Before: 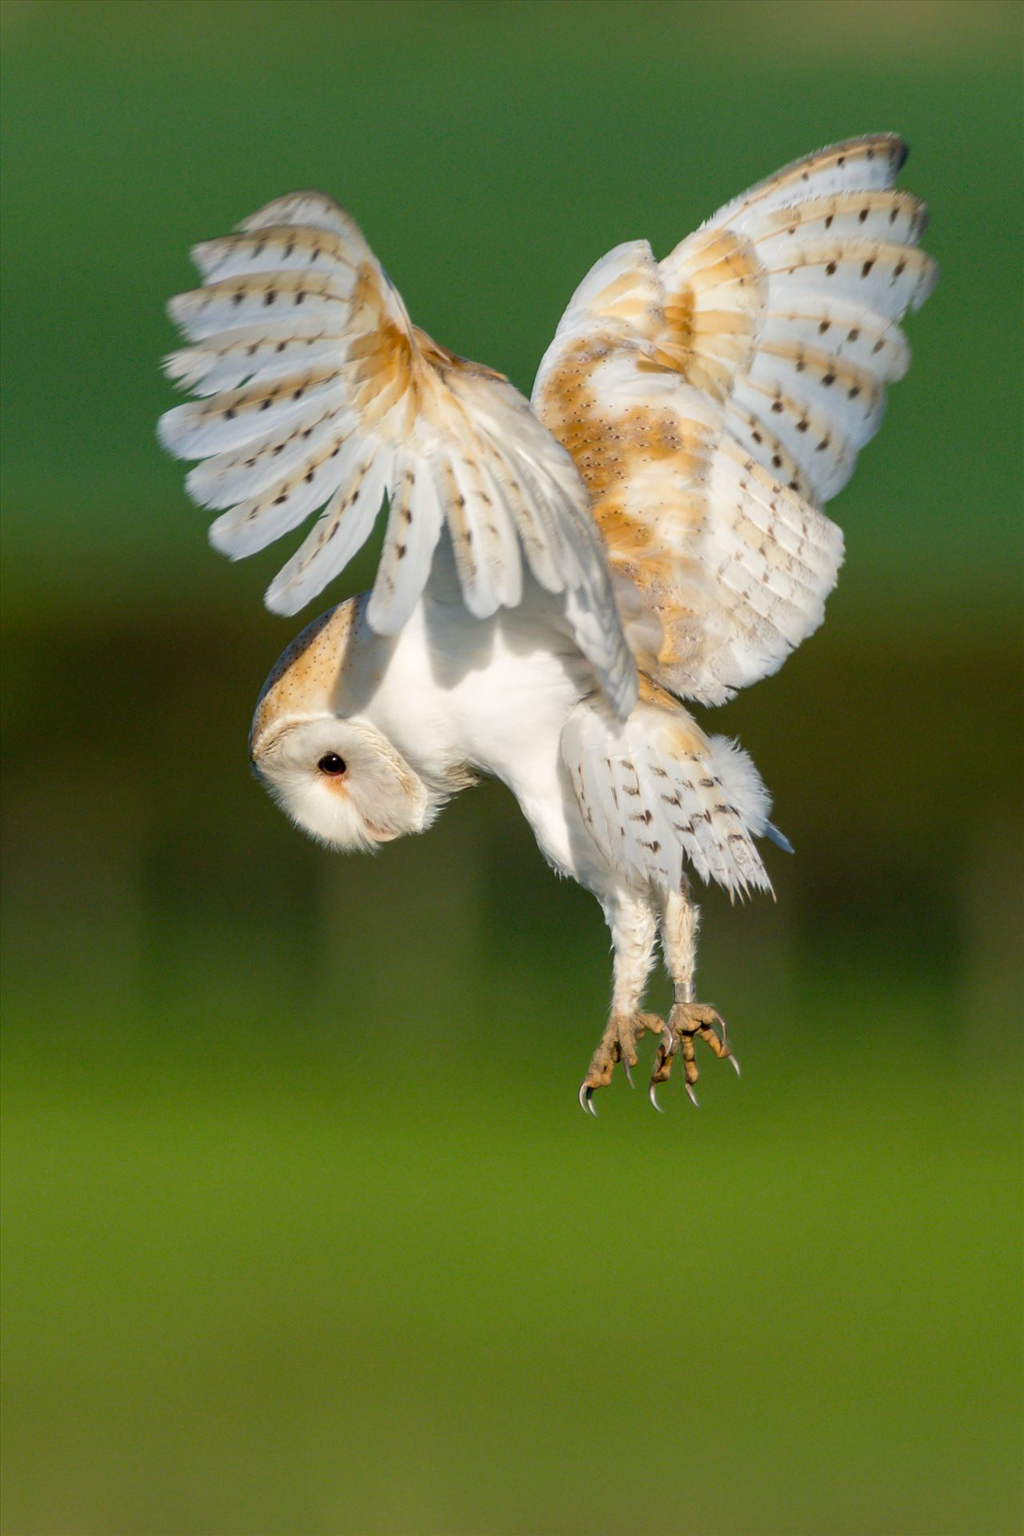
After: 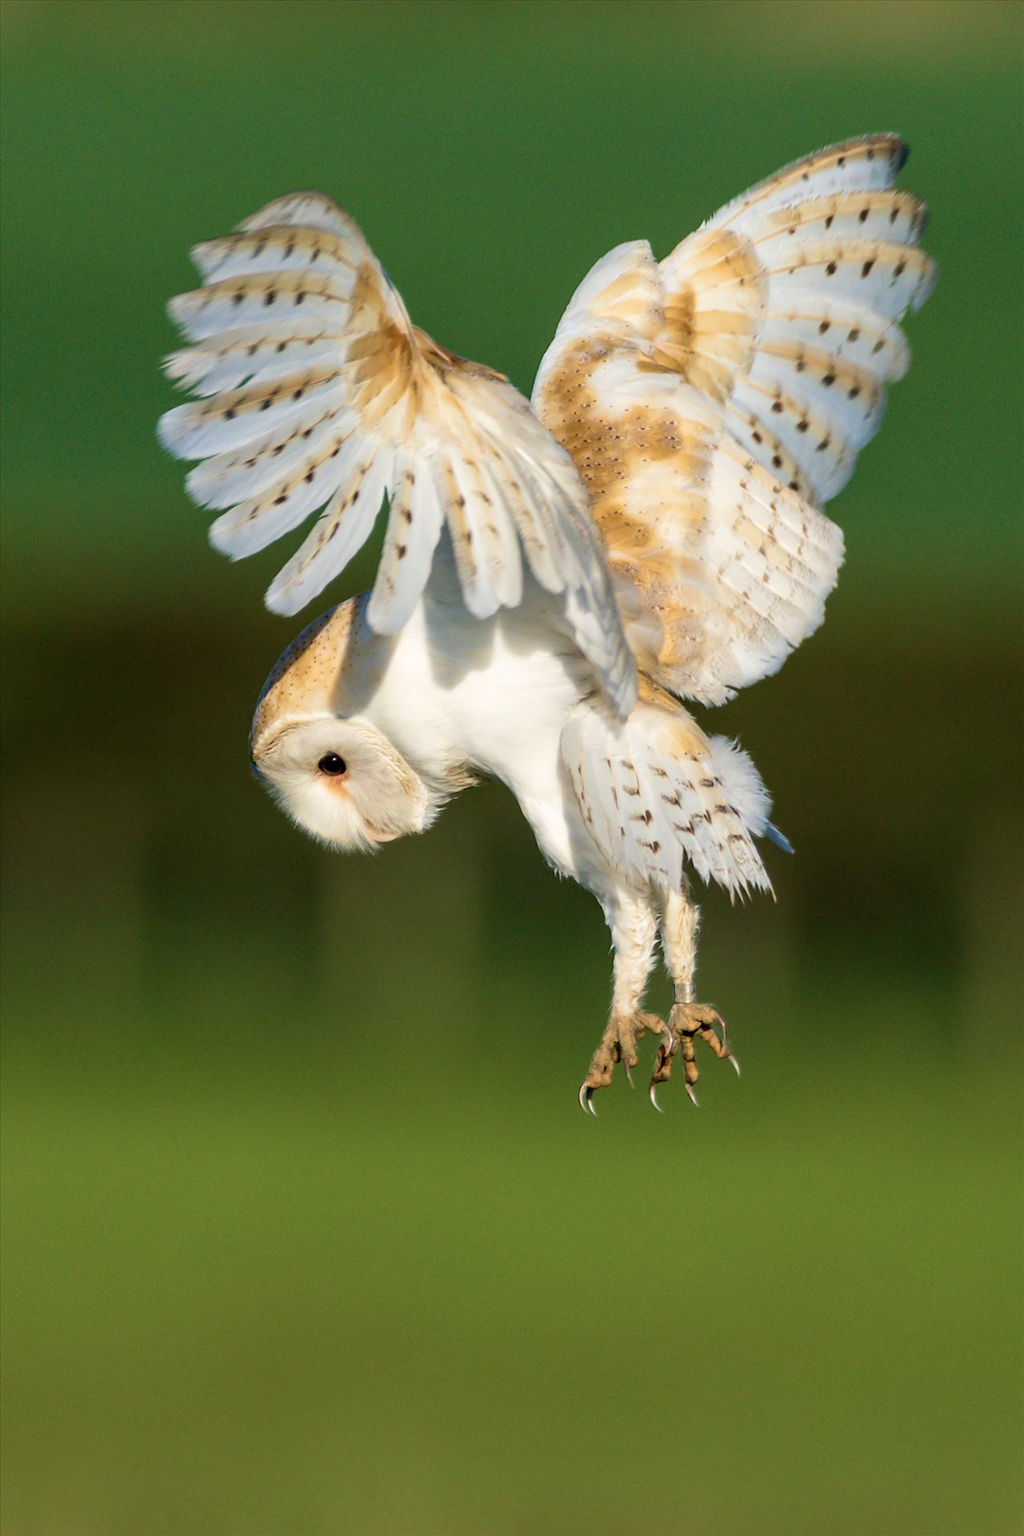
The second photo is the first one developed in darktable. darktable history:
velvia: strength 44.61%
contrast brightness saturation: contrast 0.106, saturation -0.17
